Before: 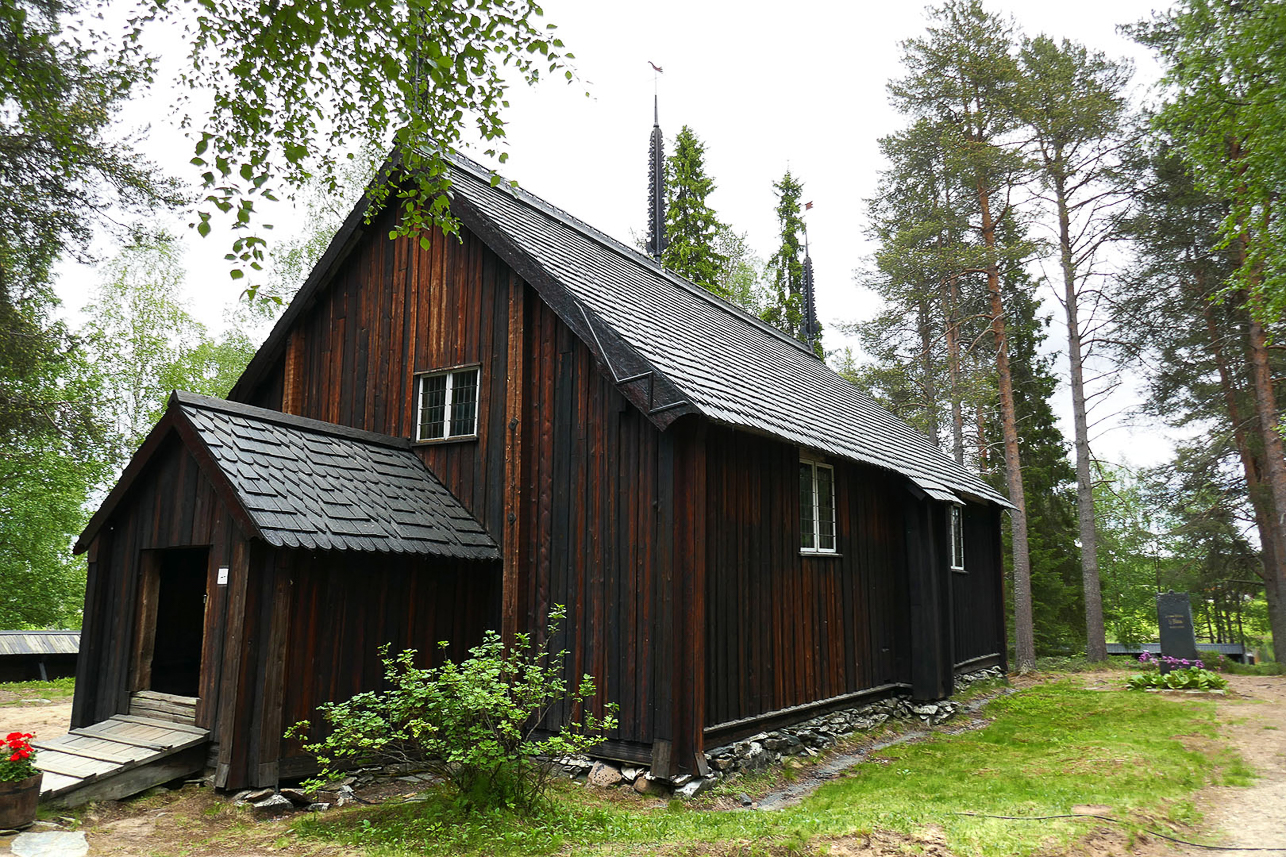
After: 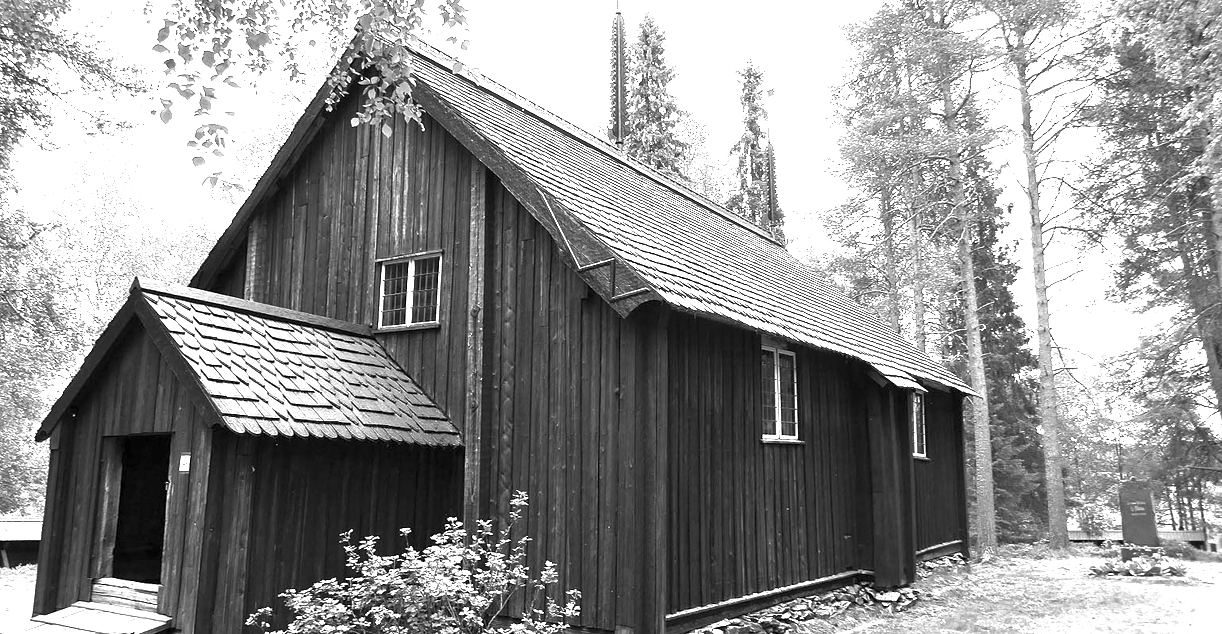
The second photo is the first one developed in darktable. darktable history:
crop and rotate: left 2.991%, top 13.302%, right 1.981%, bottom 12.636%
exposure: black level correction 0.001, exposure 1.822 EV, compensate exposure bias true, compensate highlight preservation false
color correction: highlights a* 1.83, highlights b* 34.02, shadows a* -36.68, shadows b* -5.48
monochrome: on, module defaults
